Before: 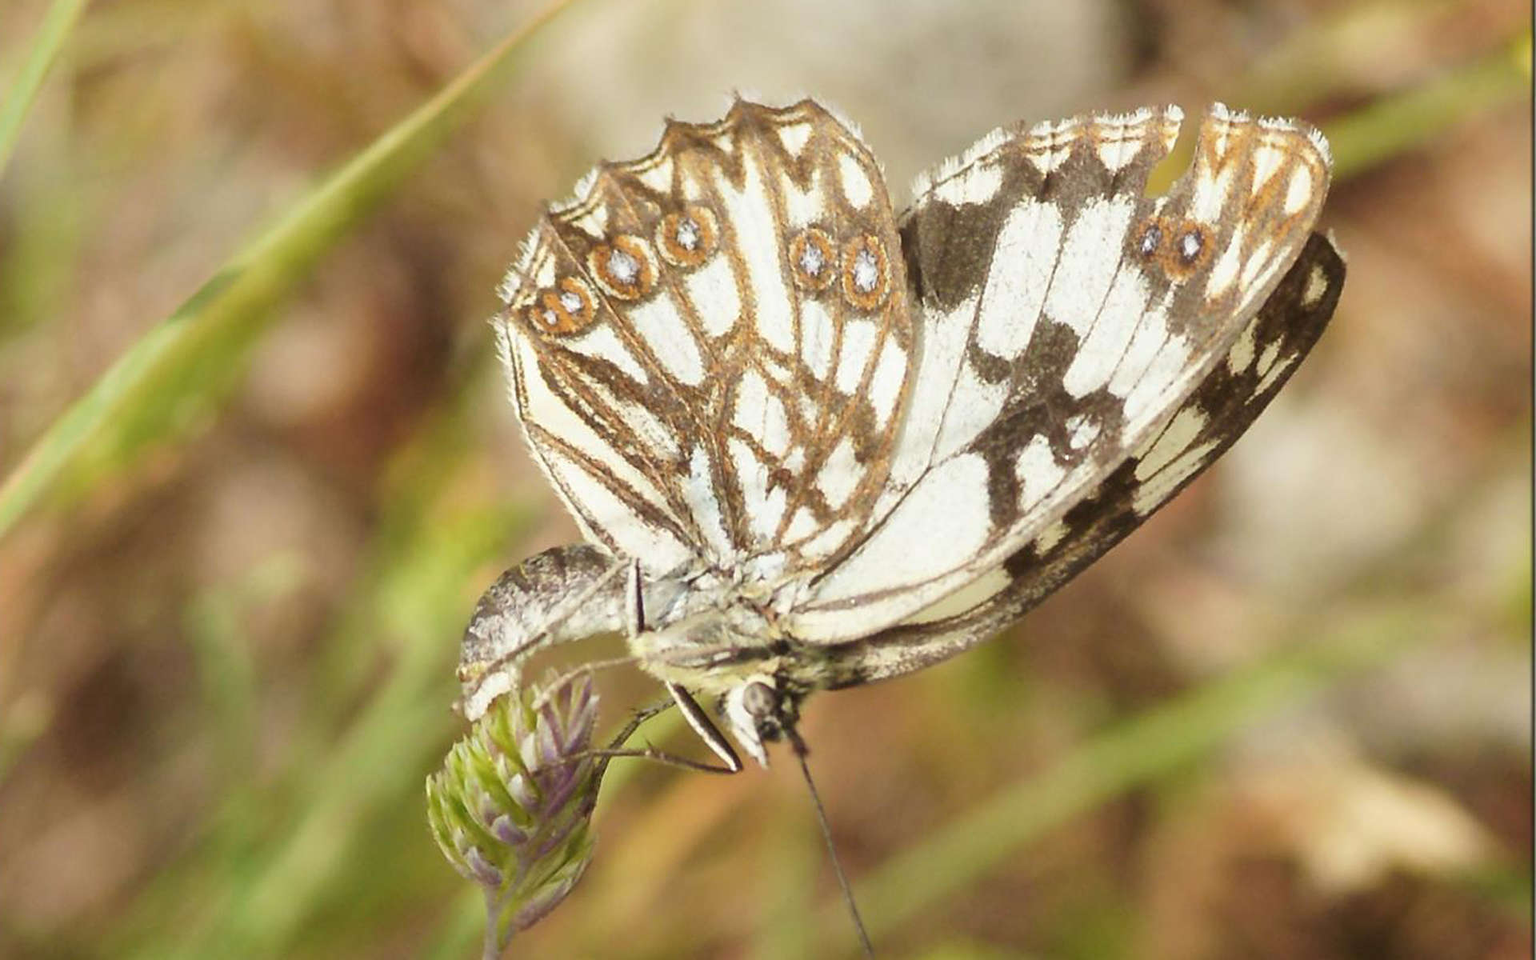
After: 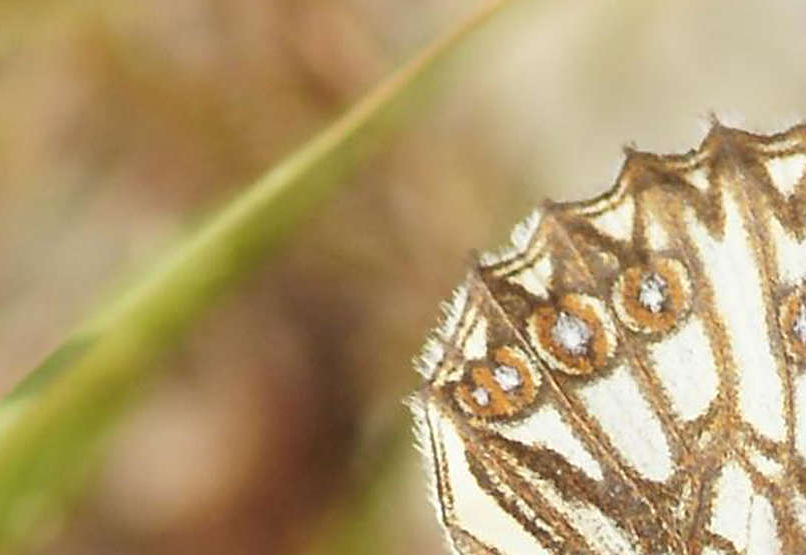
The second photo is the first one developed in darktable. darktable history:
crop and rotate: left 10.817%, top 0.062%, right 47.194%, bottom 53.626%
sharpen: amount 0.2
vignetting: fall-off start 116.67%, fall-off radius 59.26%, brightness -0.31, saturation -0.056
